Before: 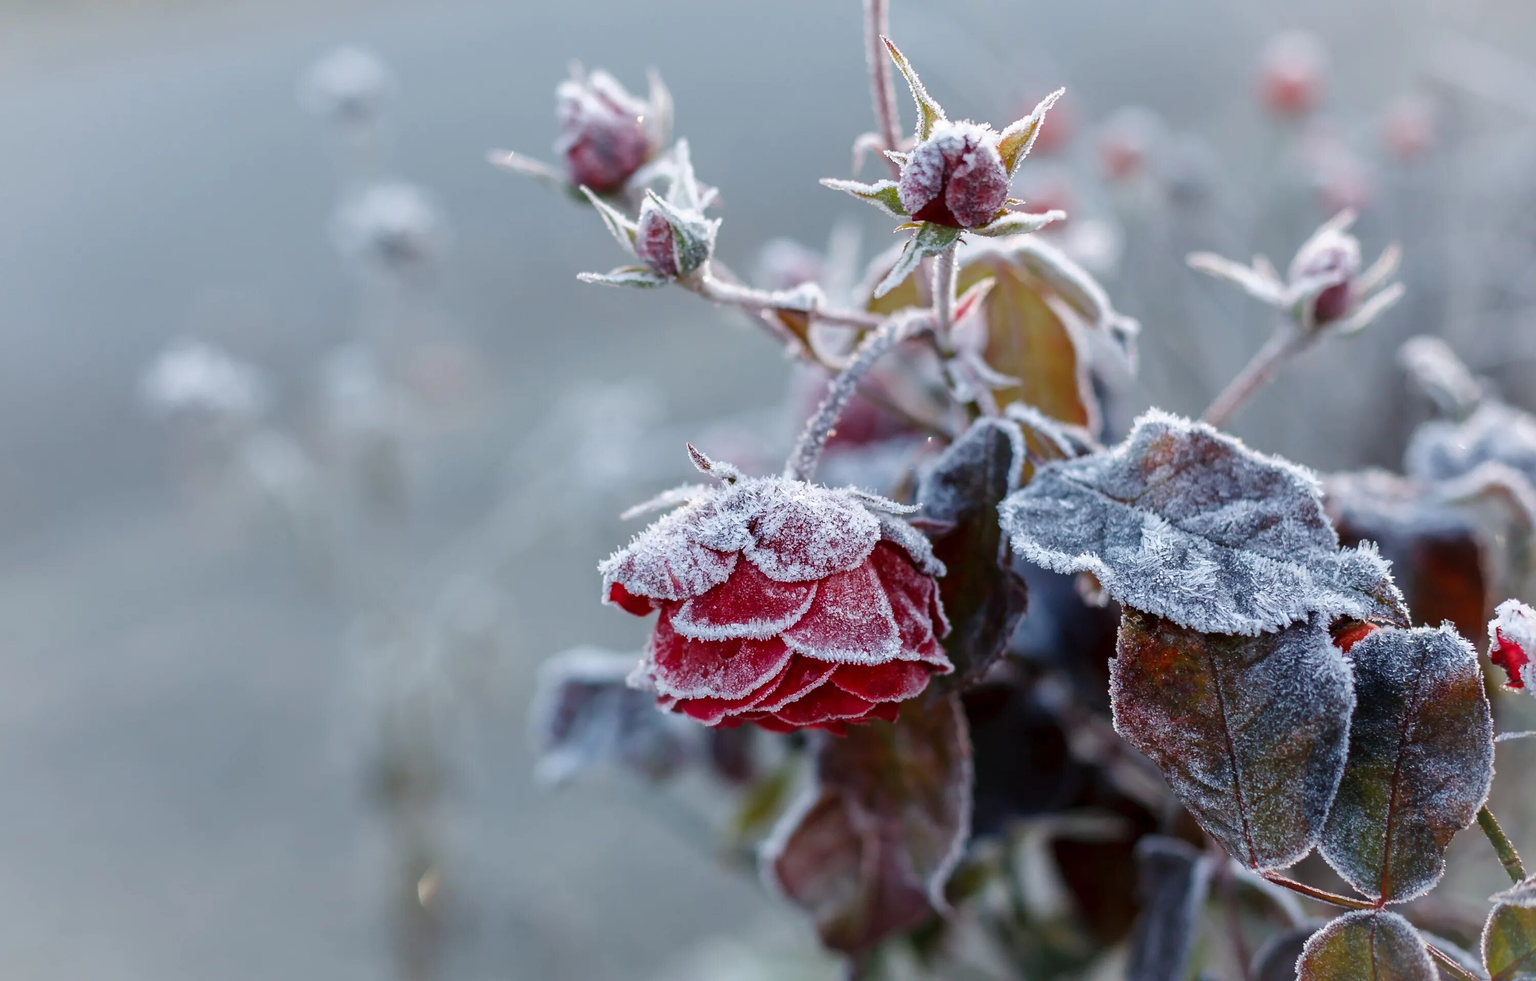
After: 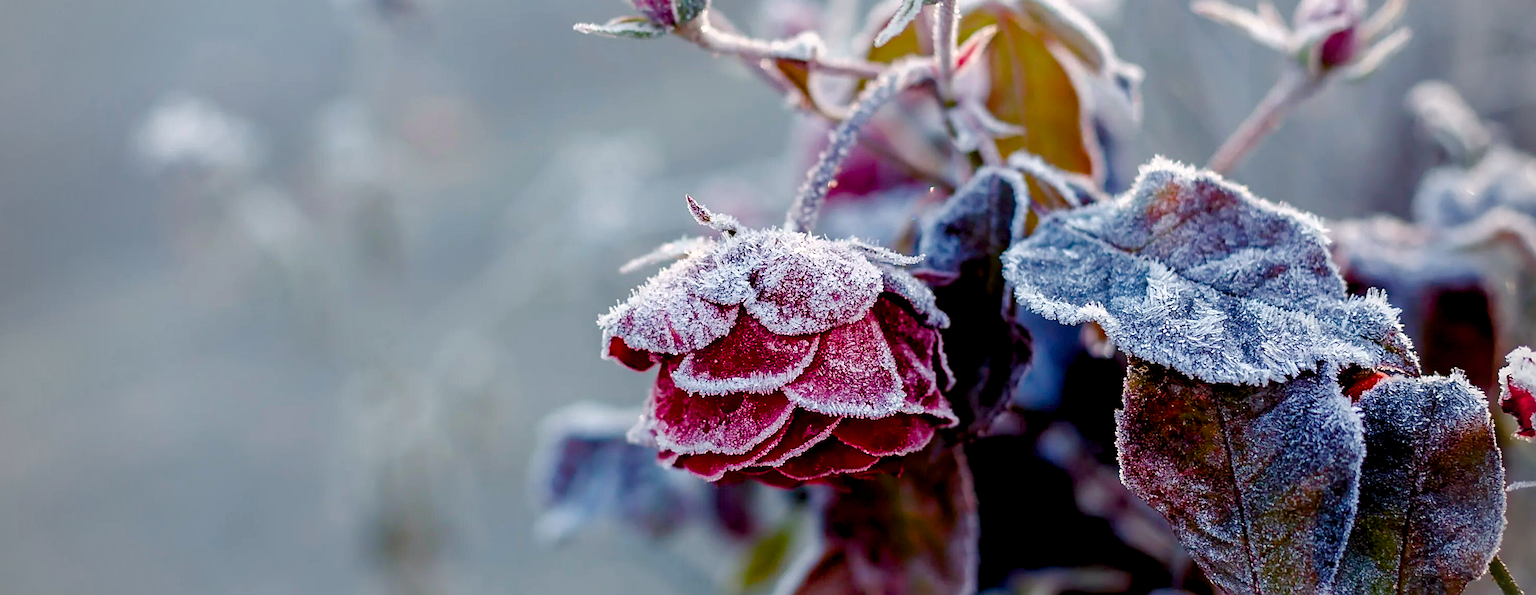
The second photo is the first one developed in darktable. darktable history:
crop and rotate: top 25.357%, bottom 13.942%
sharpen: on, module defaults
color balance rgb: shadows lift › chroma 3%, shadows lift › hue 280.8°, power › hue 330°, highlights gain › chroma 3%, highlights gain › hue 75.6°, global offset › luminance -1%, perceptual saturation grading › global saturation 20%, perceptual saturation grading › highlights -25%, perceptual saturation grading › shadows 50%, global vibrance 20%
rotate and perspective: rotation -0.45°, automatic cropping original format, crop left 0.008, crop right 0.992, crop top 0.012, crop bottom 0.988
vignetting: unbound false
color balance: lift [1, 1, 0.999, 1.001], gamma [1, 1.003, 1.005, 0.995], gain [1, 0.992, 0.988, 1.012], contrast 5%, output saturation 110%
